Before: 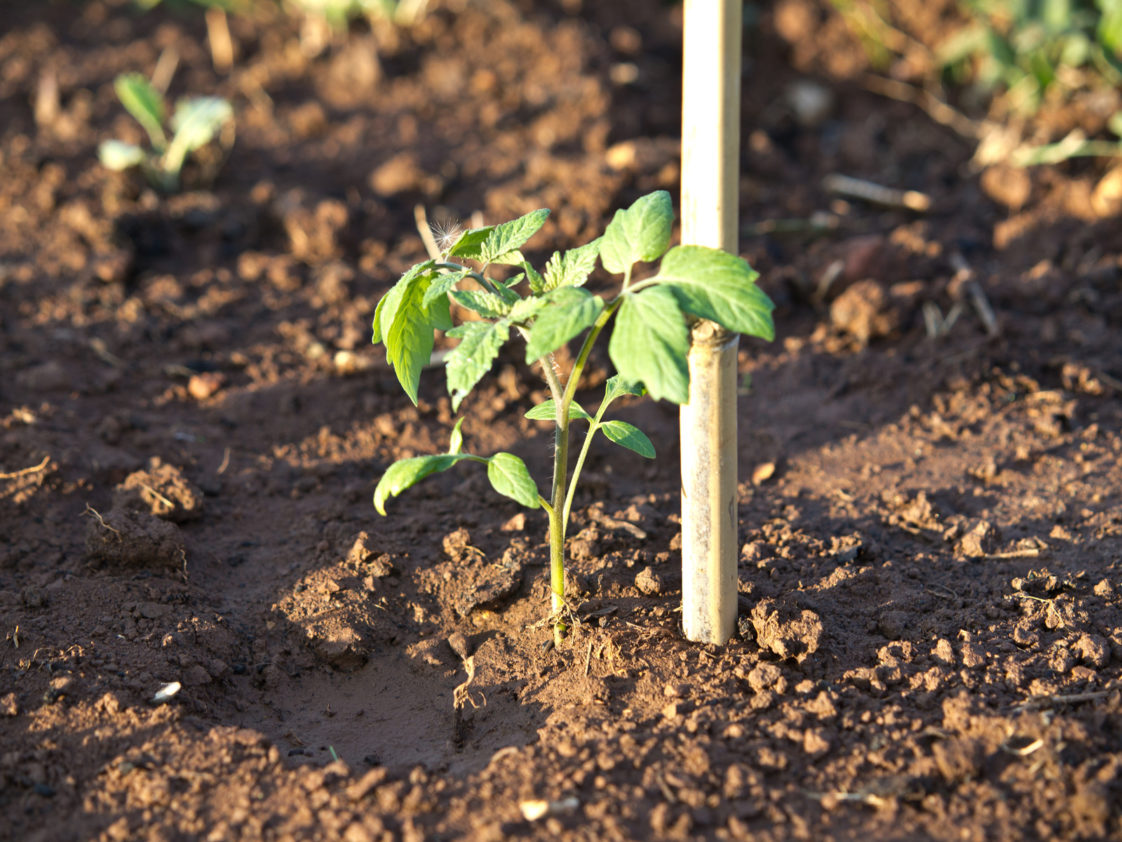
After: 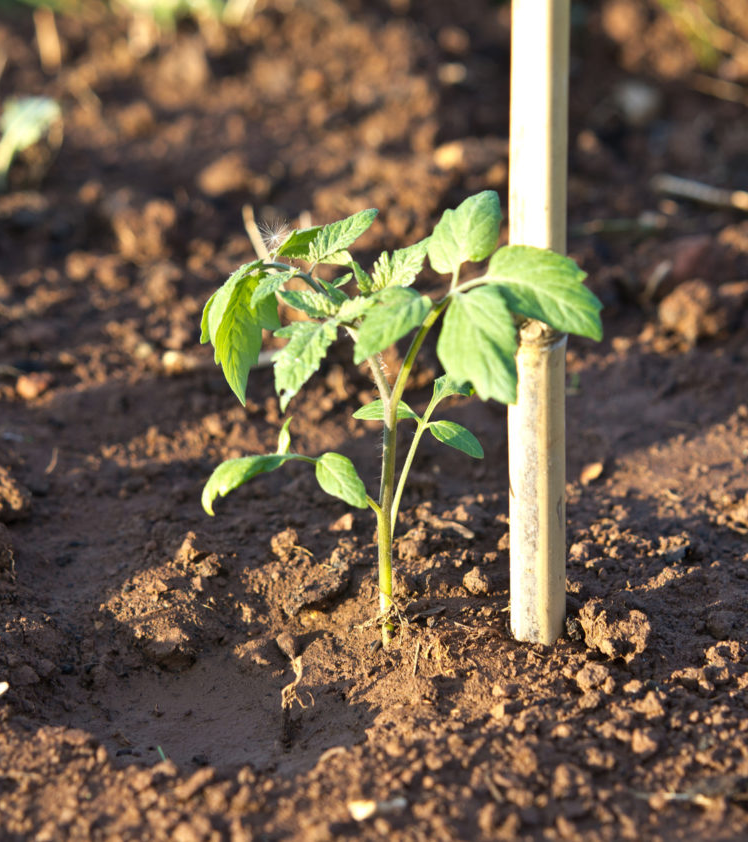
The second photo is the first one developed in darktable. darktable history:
crop: left 15.365%, right 17.908%
